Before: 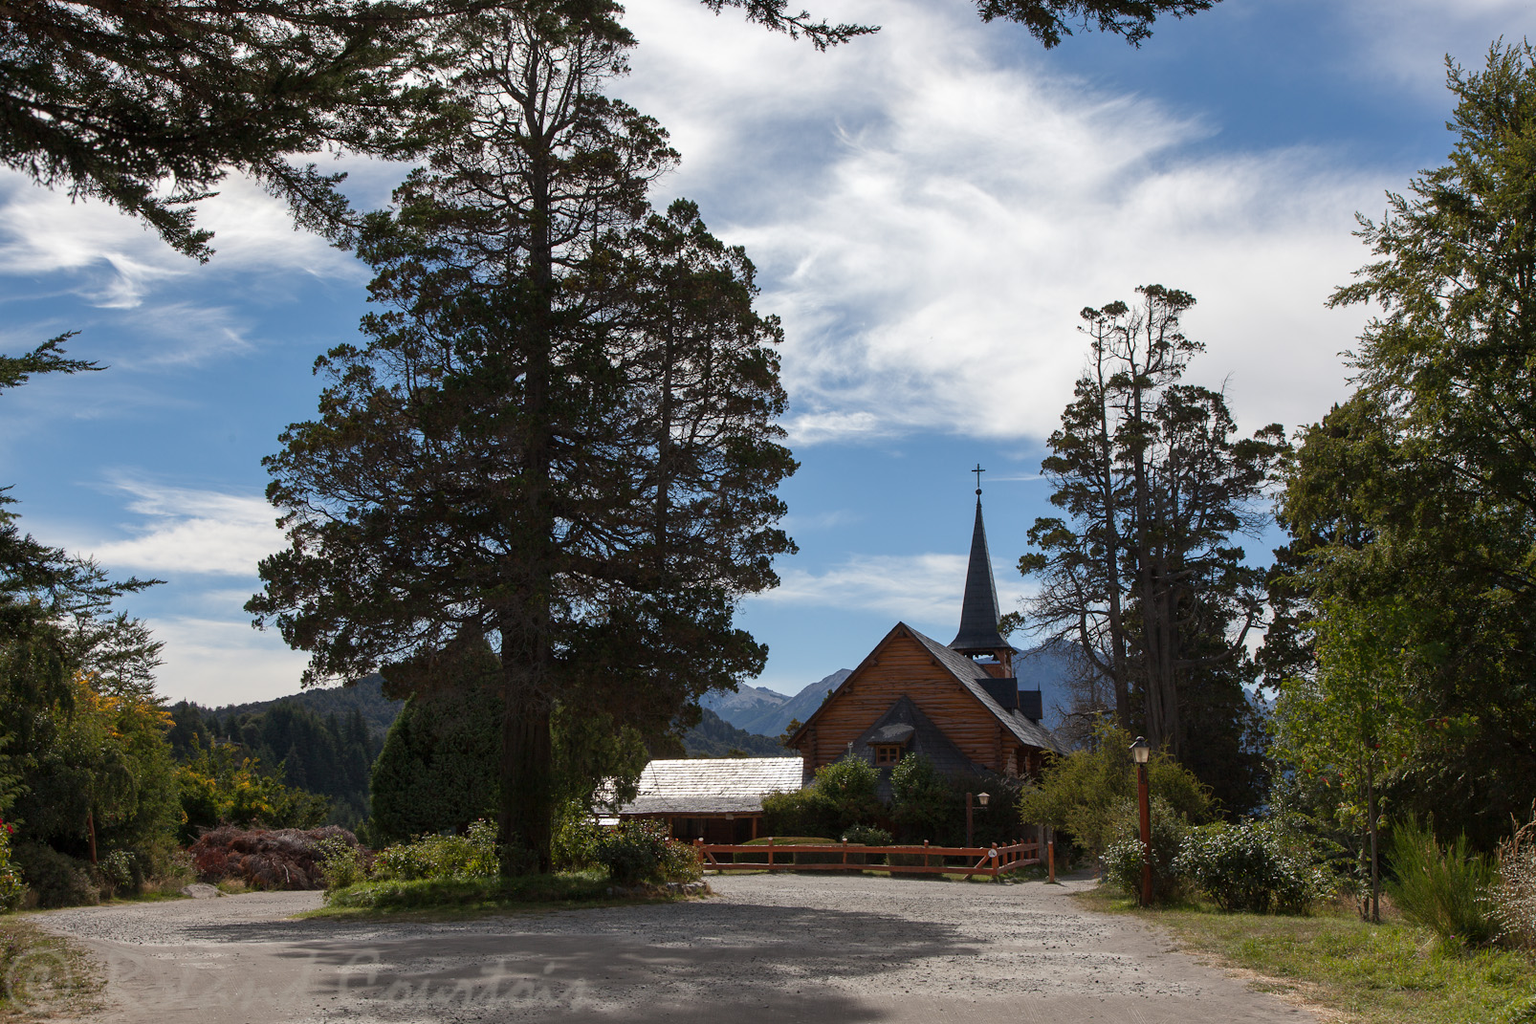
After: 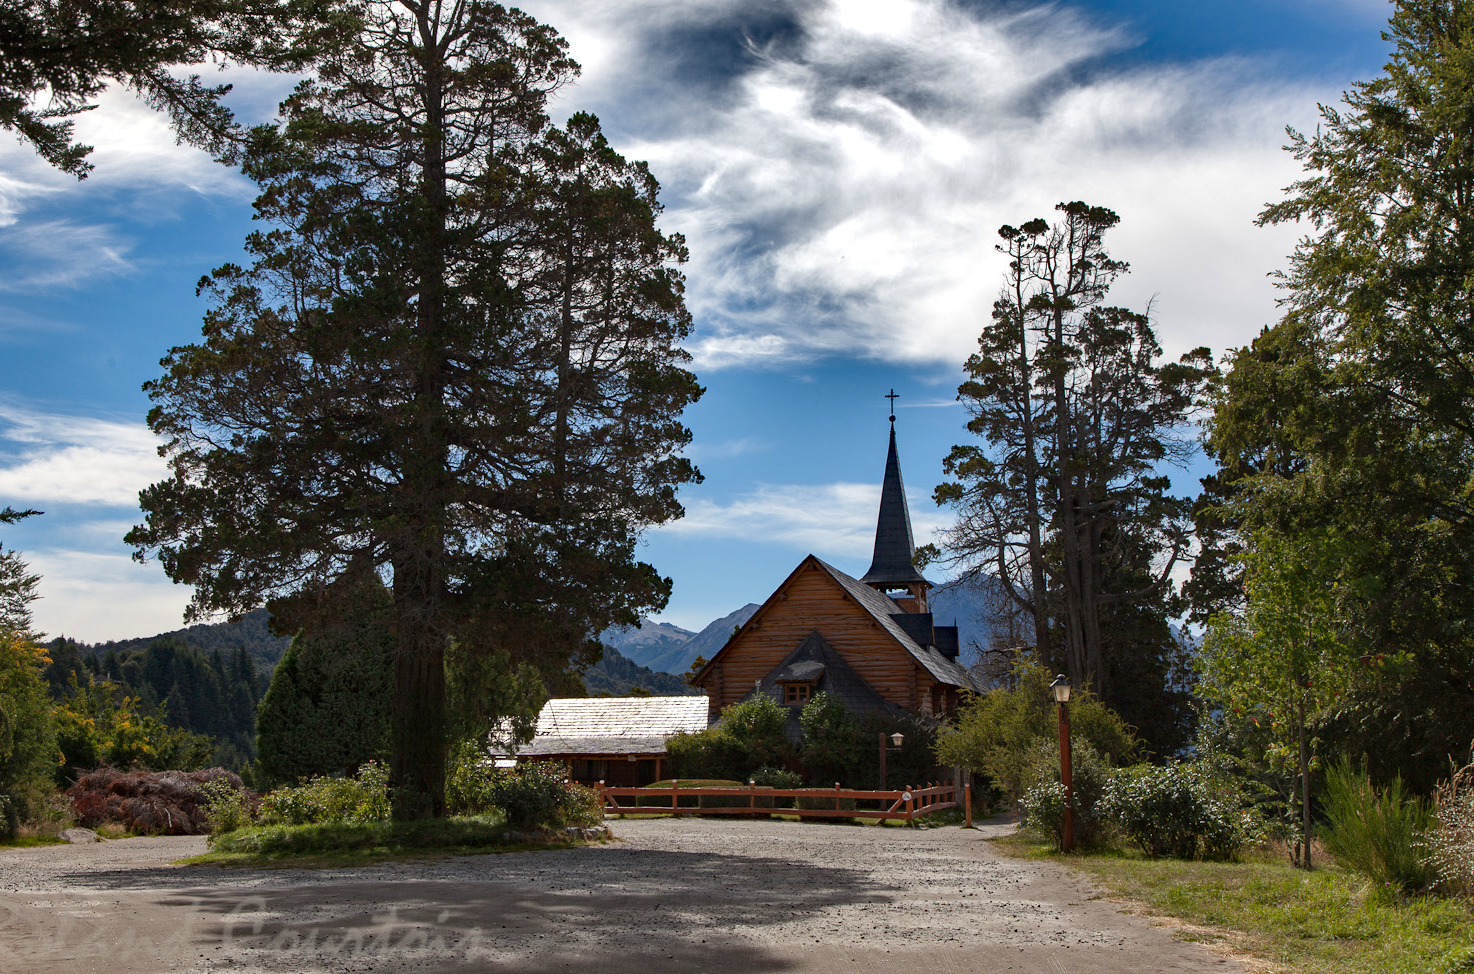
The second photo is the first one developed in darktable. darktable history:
haze removal: strength 0.414, adaptive false
shadows and highlights: shadows 24.69, highlights -79.17, soften with gaussian
exposure: exposure 0.201 EV, compensate highlight preservation false
crop and rotate: left 8.205%, top 9%
